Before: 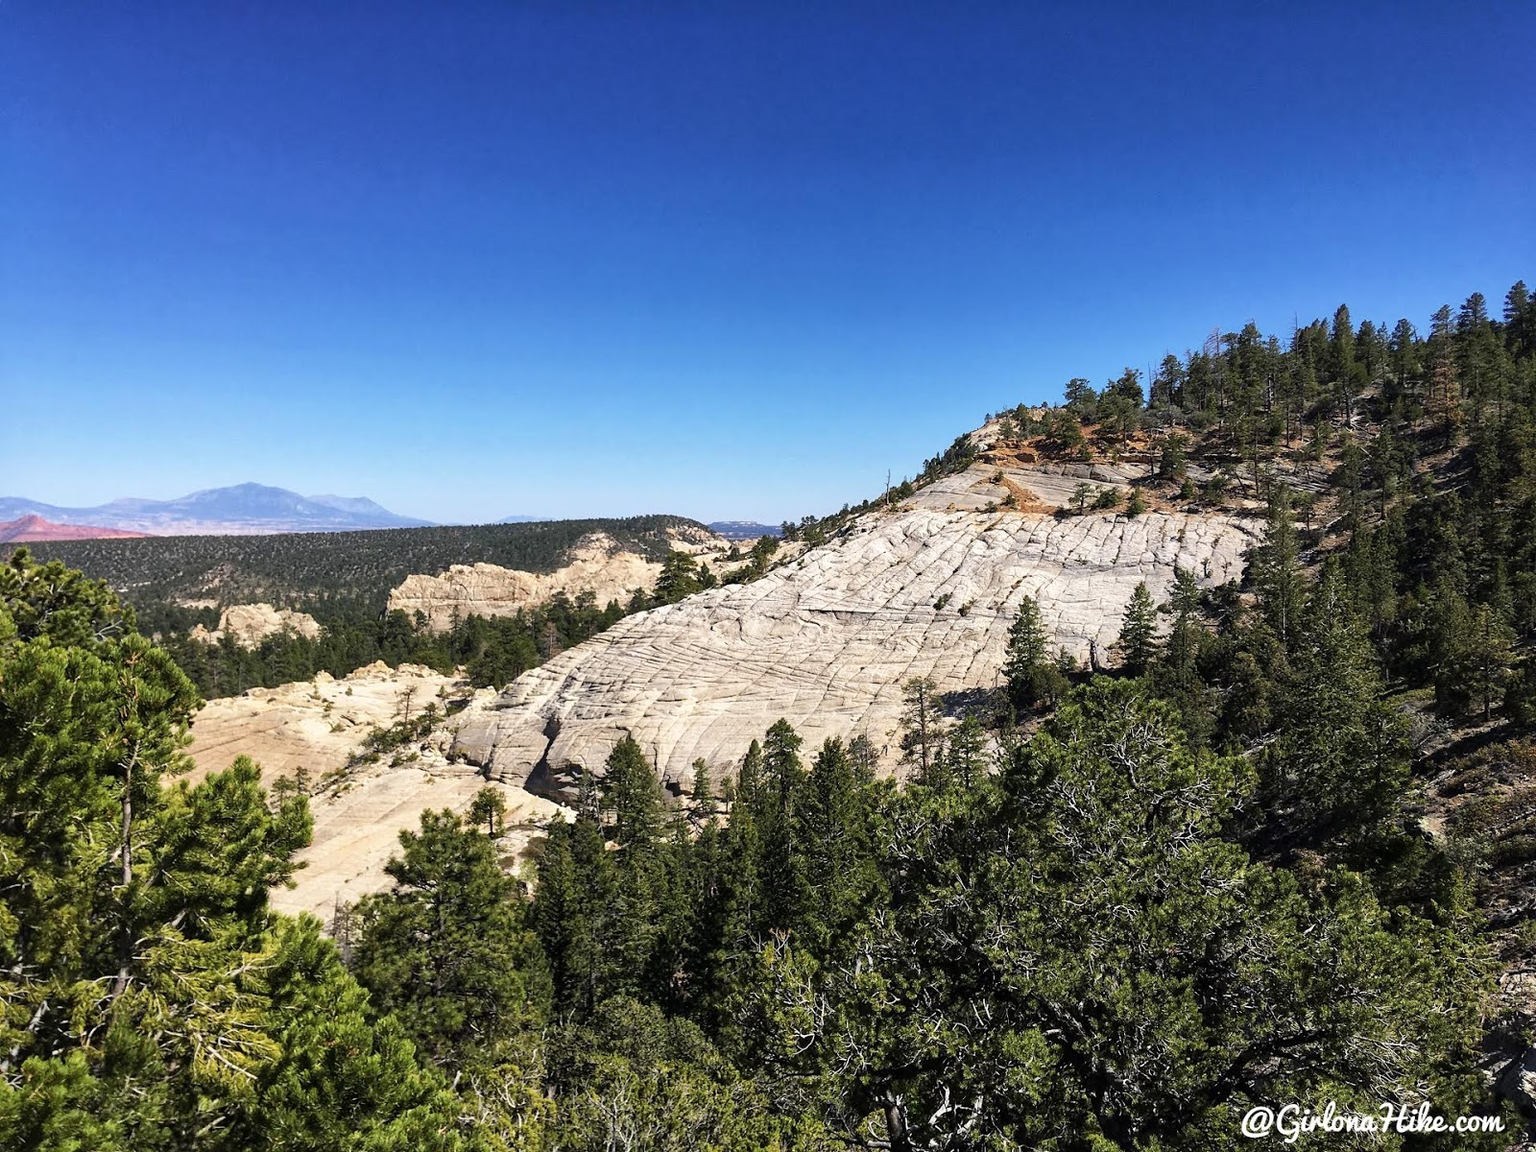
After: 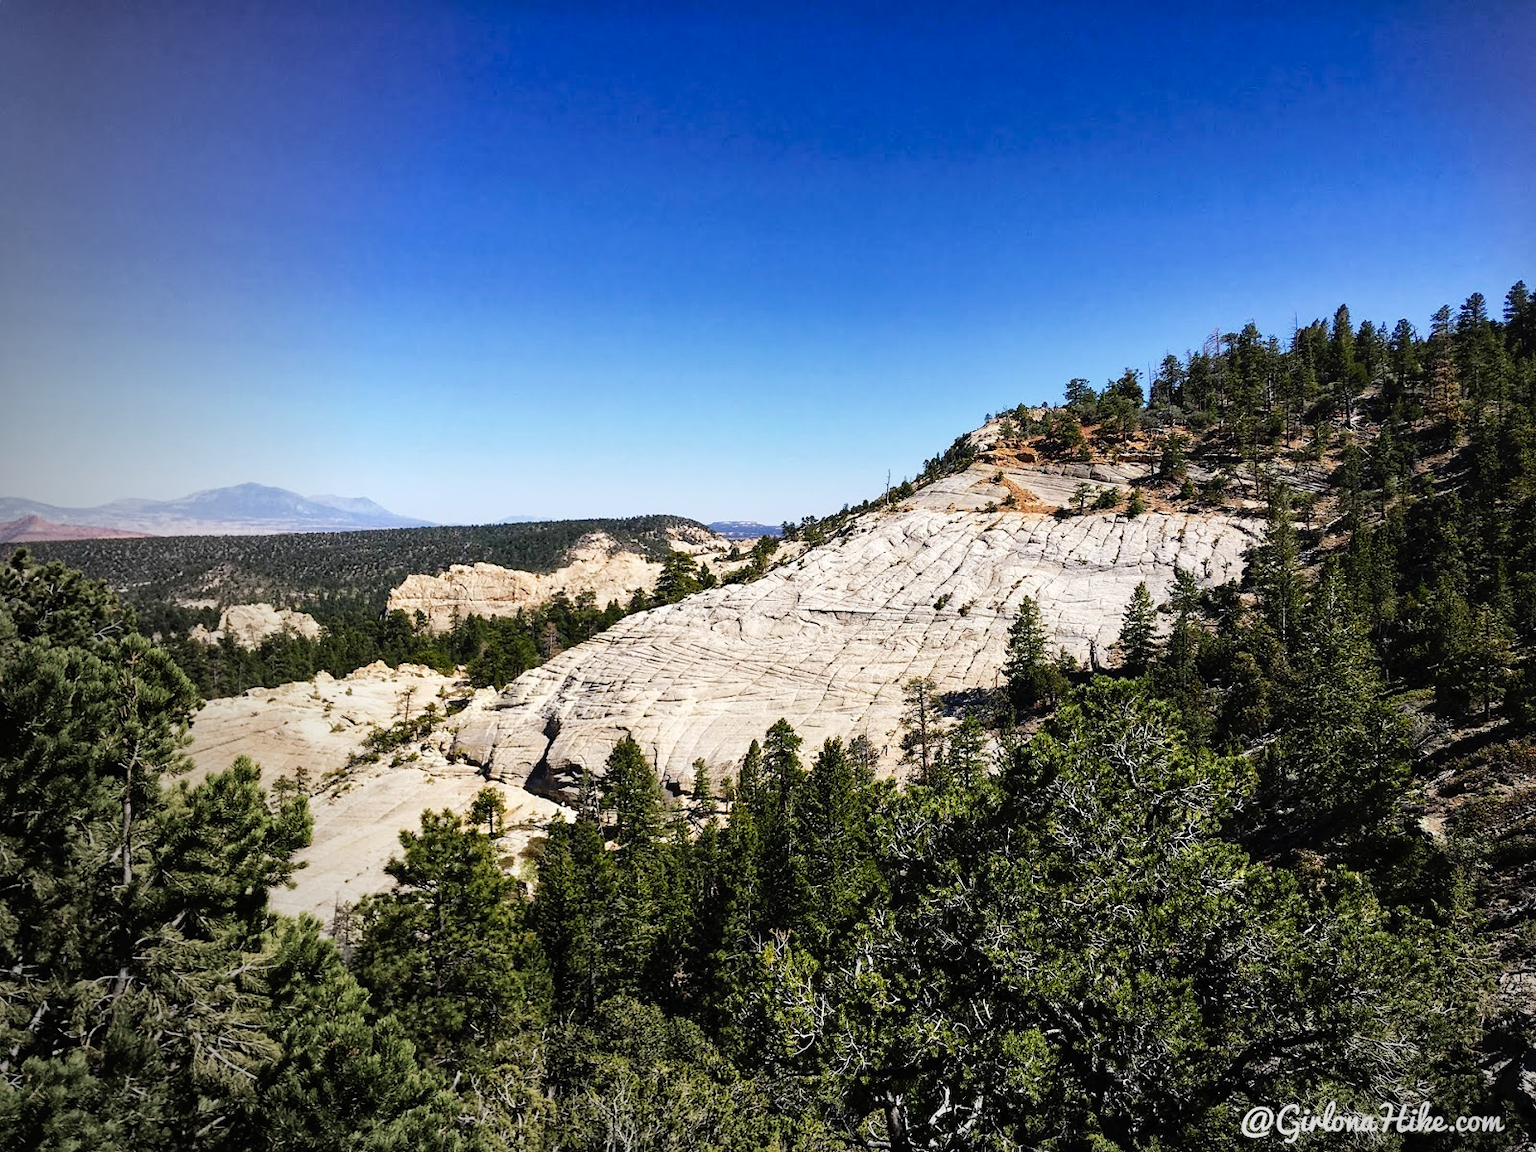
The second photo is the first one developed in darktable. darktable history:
vignetting: fall-off start 73.57%, center (0.22, -0.235)
white balance: emerald 1
tone curve: curves: ch0 [(0, 0) (0.003, 0.007) (0.011, 0.01) (0.025, 0.018) (0.044, 0.028) (0.069, 0.034) (0.1, 0.04) (0.136, 0.051) (0.177, 0.104) (0.224, 0.161) (0.277, 0.234) (0.335, 0.316) (0.399, 0.41) (0.468, 0.487) (0.543, 0.577) (0.623, 0.679) (0.709, 0.769) (0.801, 0.854) (0.898, 0.922) (1, 1)], preserve colors none
